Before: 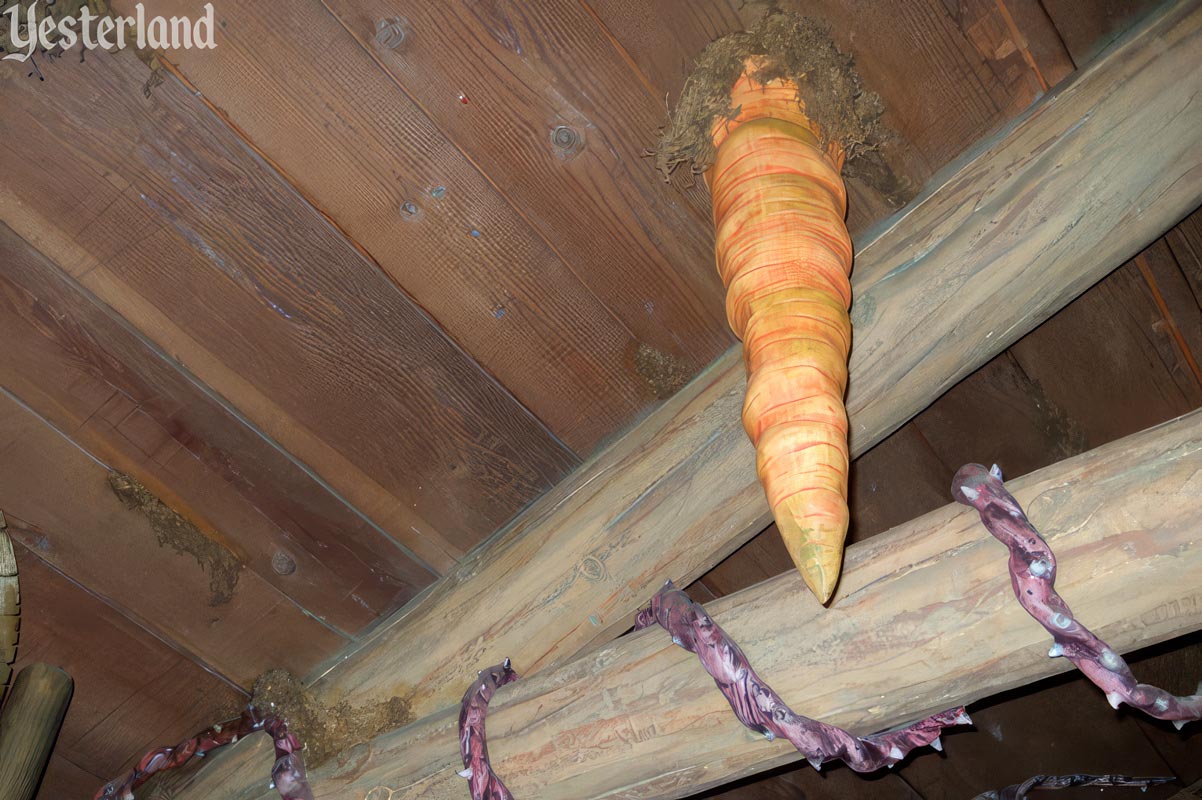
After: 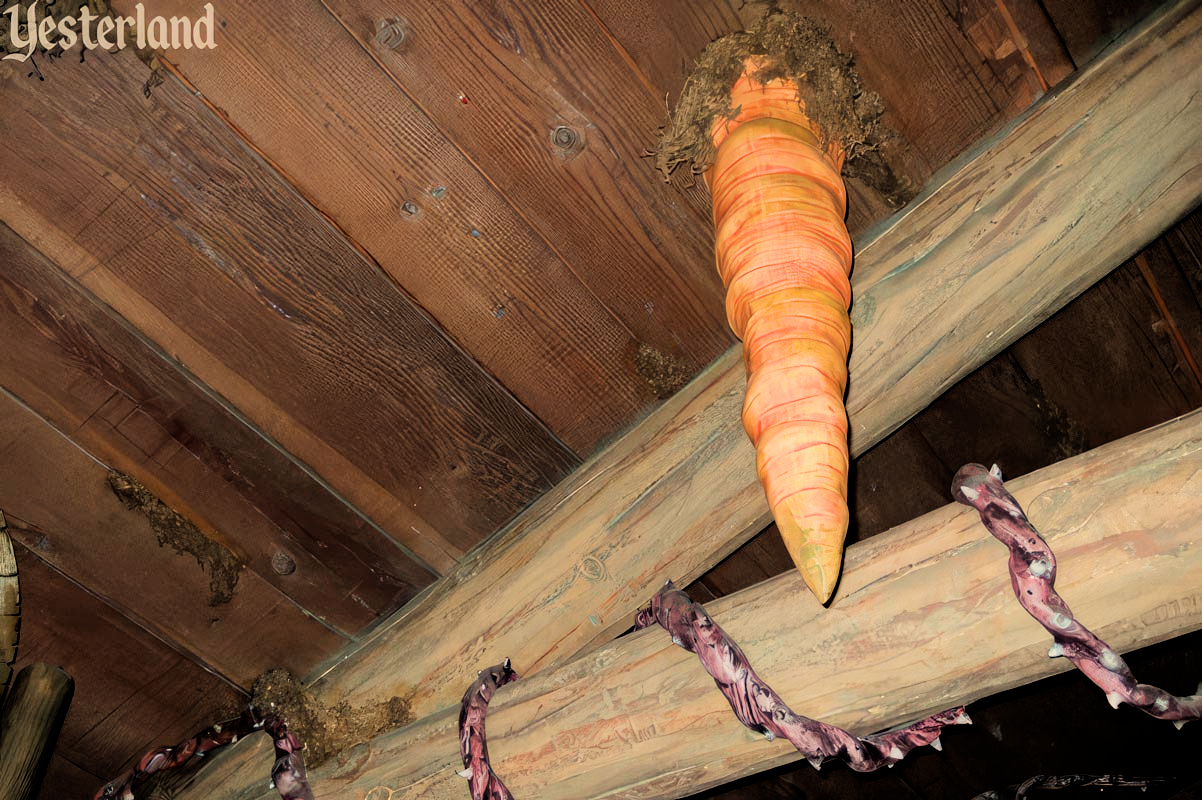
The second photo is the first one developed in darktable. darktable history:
haze removal: adaptive false
white balance: red 1.123, blue 0.83
filmic rgb: black relative exposure -5 EV, hardness 2.88, contrast 1.4, highlights saturation mix -30%
